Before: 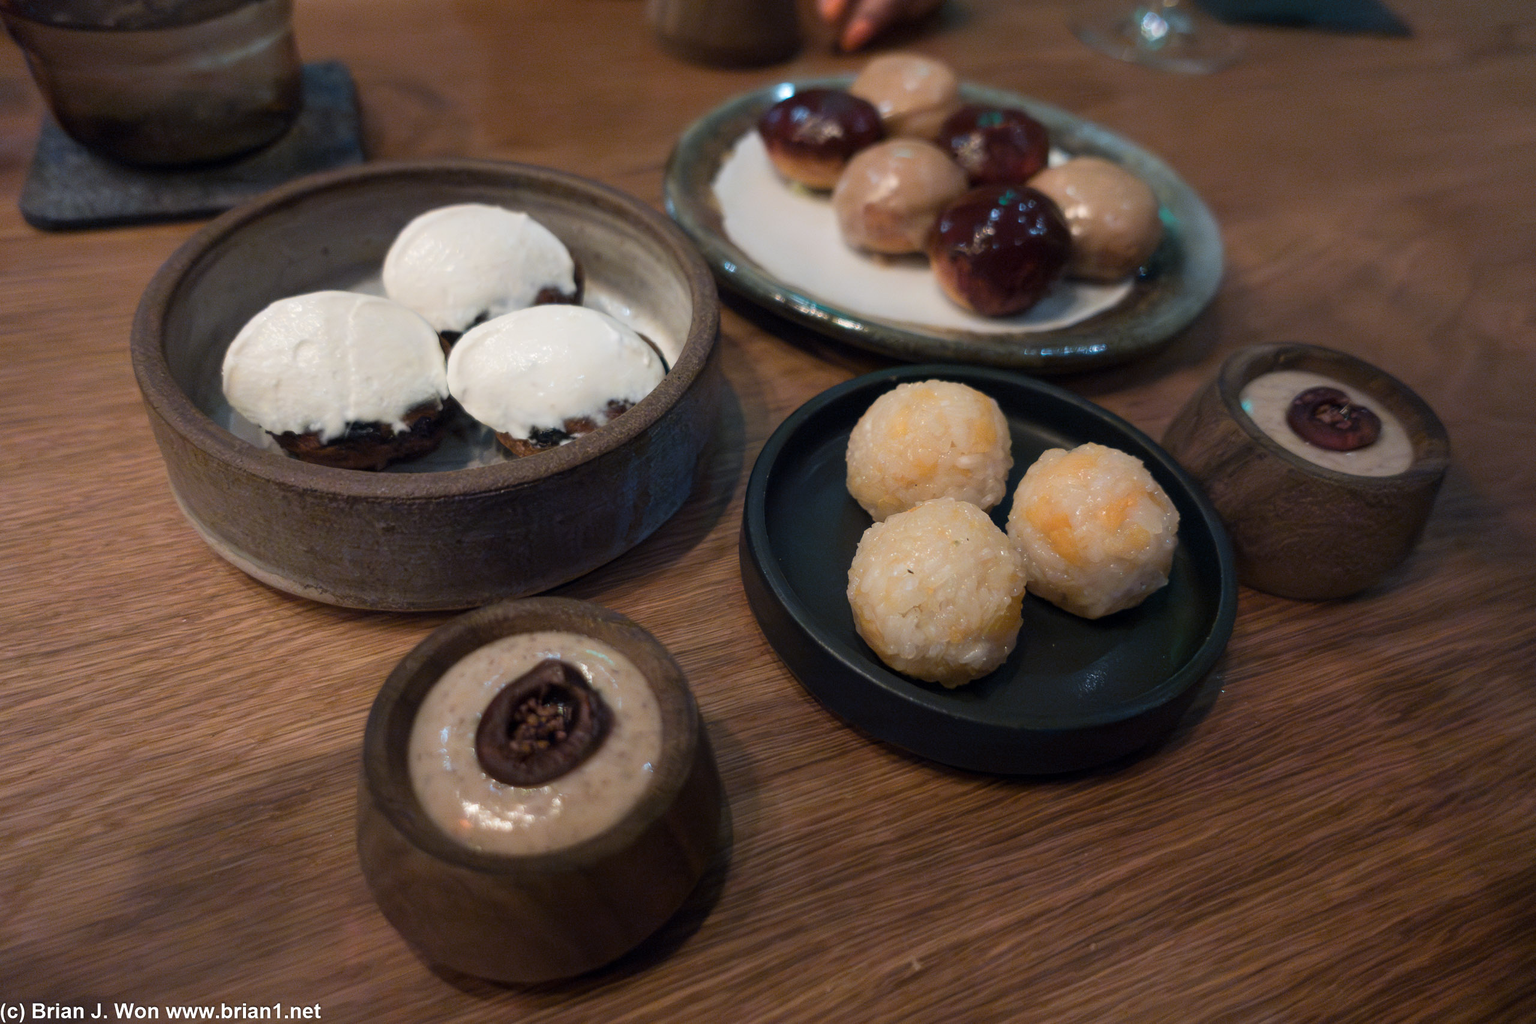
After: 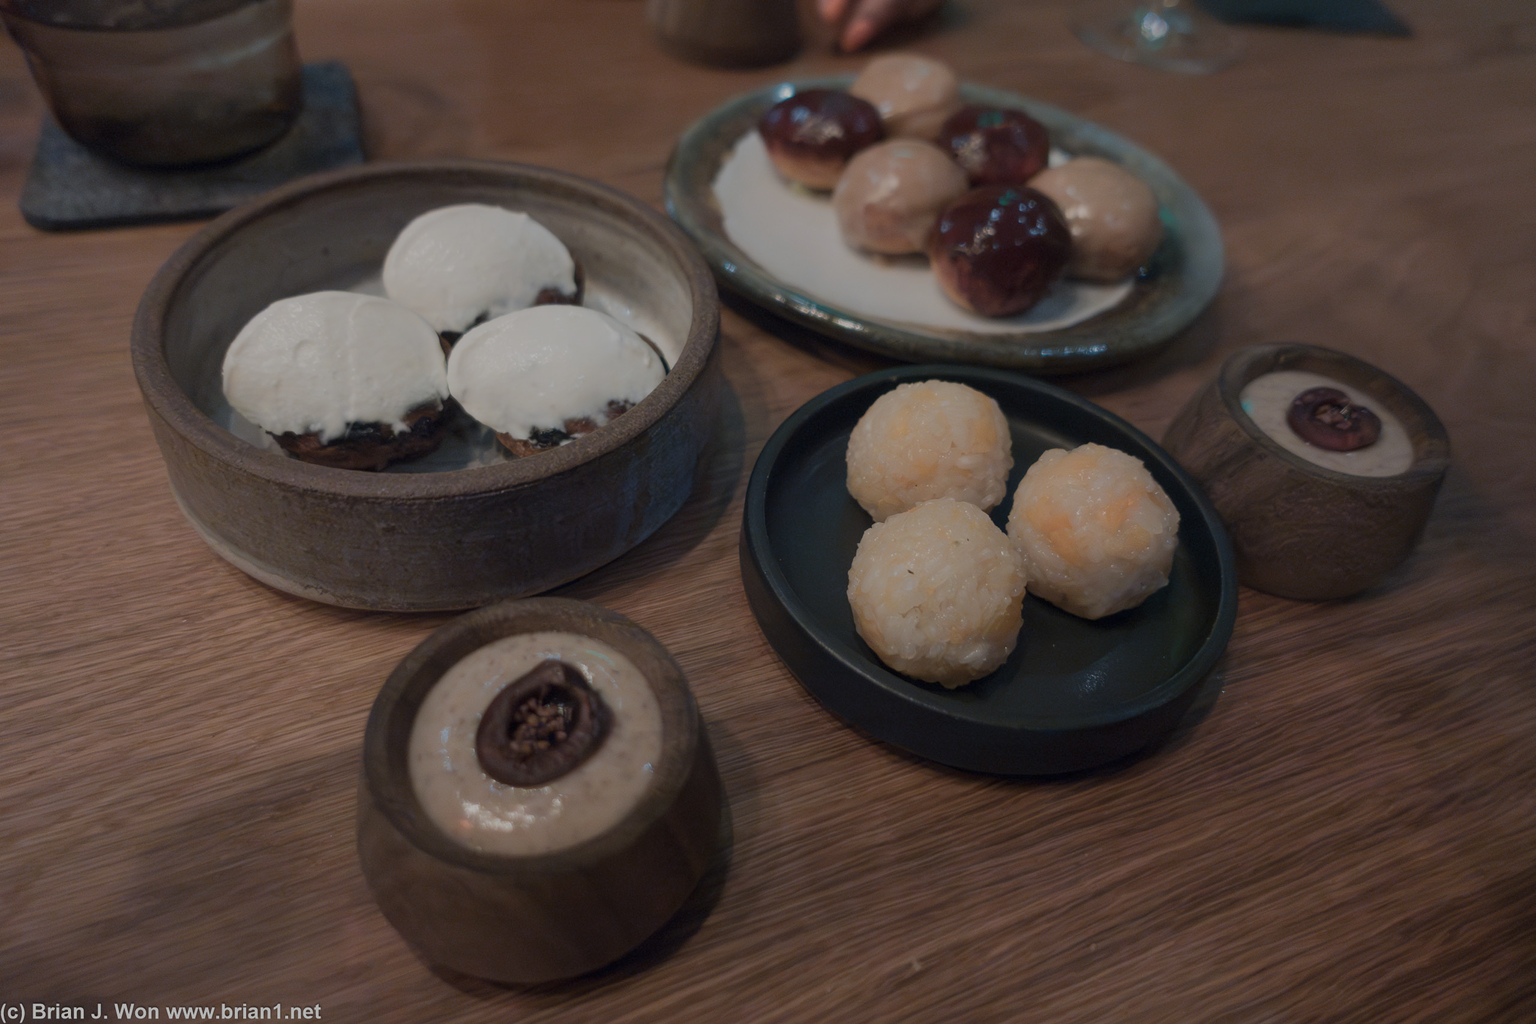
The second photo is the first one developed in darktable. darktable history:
exposure: black level correction 0, exposure -0.721 EV
color zones: curves: ch0 [(0.25, 0.5) (0.636, 0.25) (0.75, 0.5)]
color balance rgb: perceptual saturation grading › global saturation -27.94%, hue shift -2.27°, contrast -21.26%
